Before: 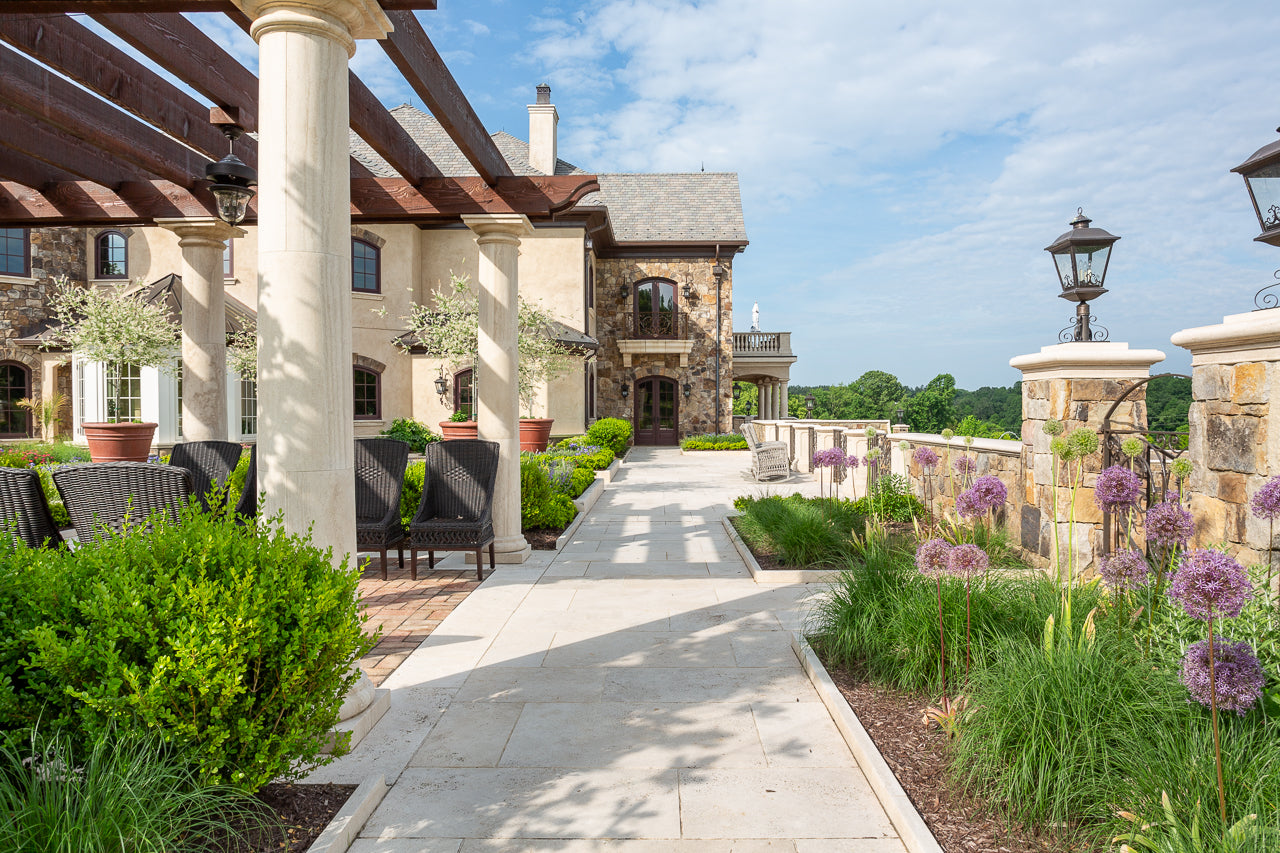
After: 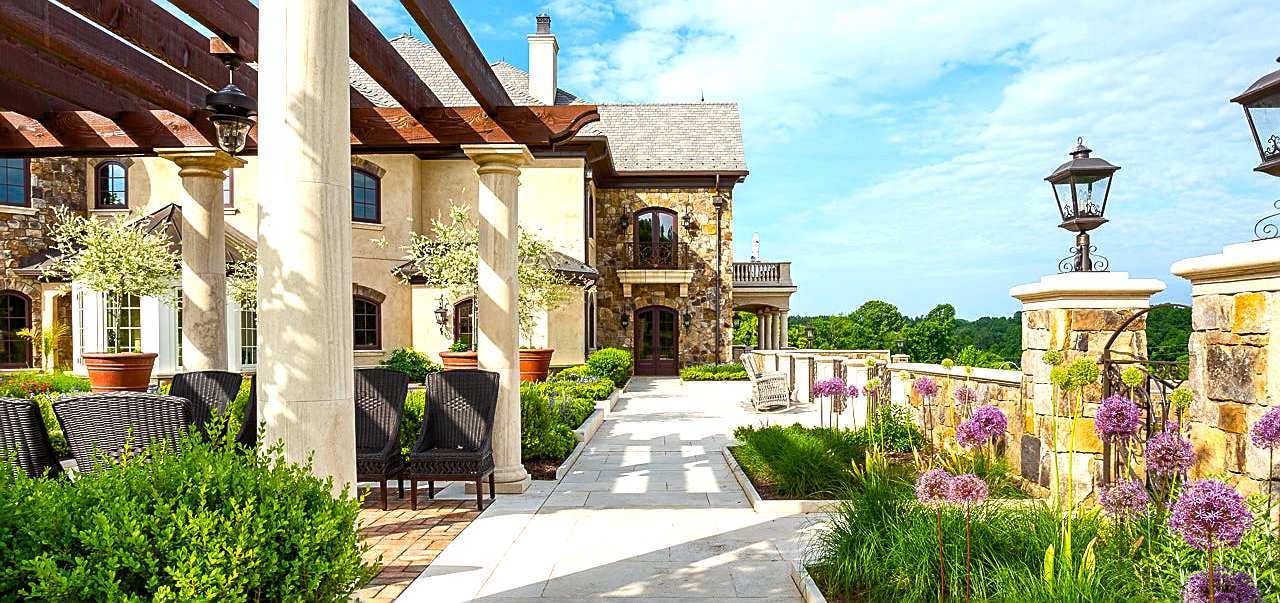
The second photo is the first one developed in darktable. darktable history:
crop and rotate: top 8.293%, bottom 20.996%
sharpen: on, module defaults
color balance rgb: linear chroma grading › global chroma 9%, perceptual saturation grading › global saturation 36%, perceptual saturation grading › shadows 35%, perceptual brilliance grading › global brilliance 15%, perceptual brilliance grading › shadows -35%, global vibrance 15%
